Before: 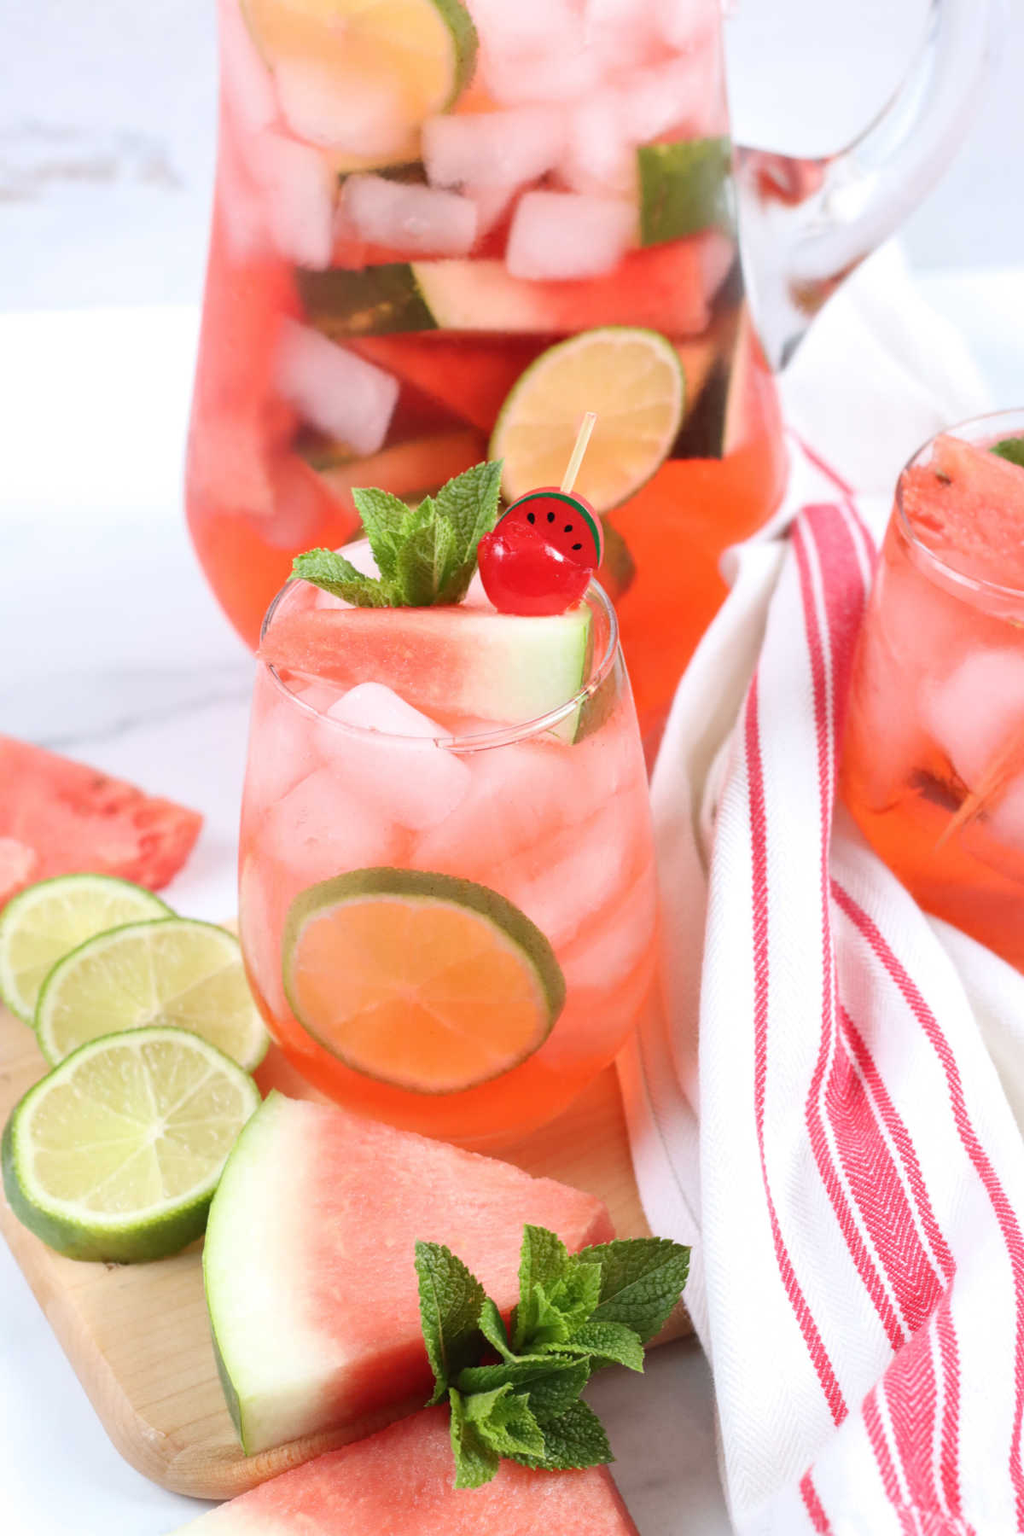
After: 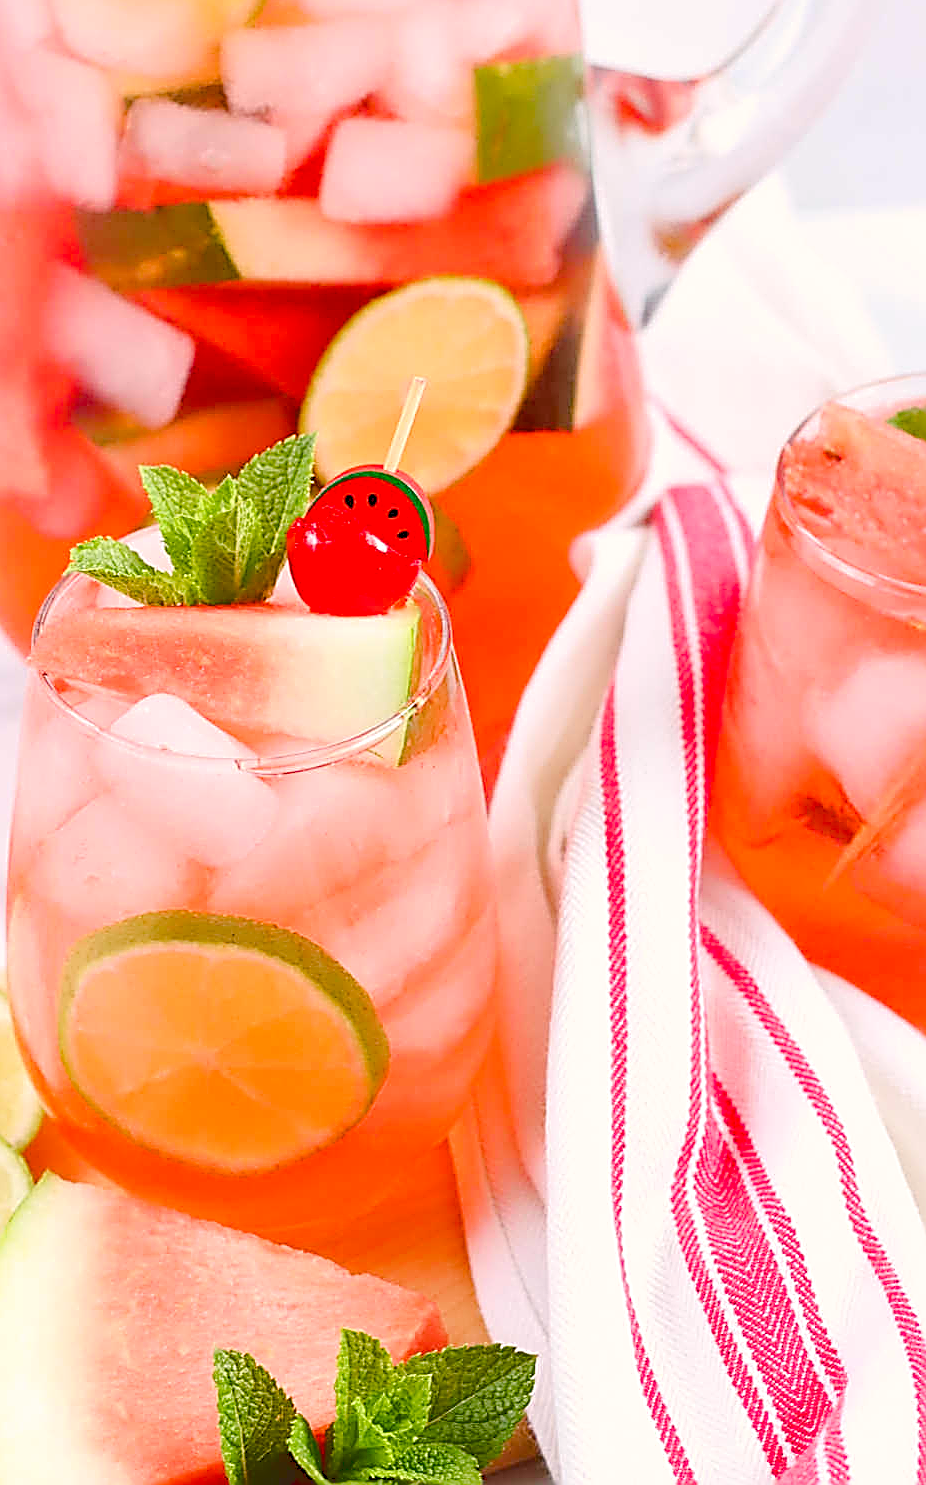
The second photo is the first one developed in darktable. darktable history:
crop: left 22.781%, top 5.912%, bottom 11.563%
color balance rgb: highlights gain › chroma 1.637%, highlights gain › hue 56.35°, linear chroma grading › mid-tones 7.254%, perceptual saturation grading › global saturation 34.991%, perceptual saturation grading › highlights -29.899%, perceptual saturation grading › shadows 34.932%
sharpen: amount 1.996
tone curve: curves: ch0 [(0, 0) (0.003, 0.132) (0.011, 0.13) (0.025, 0.134) (0.044, 0.138) (0.069, 0.154) (0.1, 0.17) (0.136, 0.198) (0.177, 0.25) (0.224, 0.308) (0.277, 0.371) (0.335, 0.432) (0.399, 0.491) (0.468, 0.55) (0.543, 0.612) (0.623, 0.679) (0.709, 0.766) (0.801, 0.842) (0.898, 0.912) (1, 1)]
